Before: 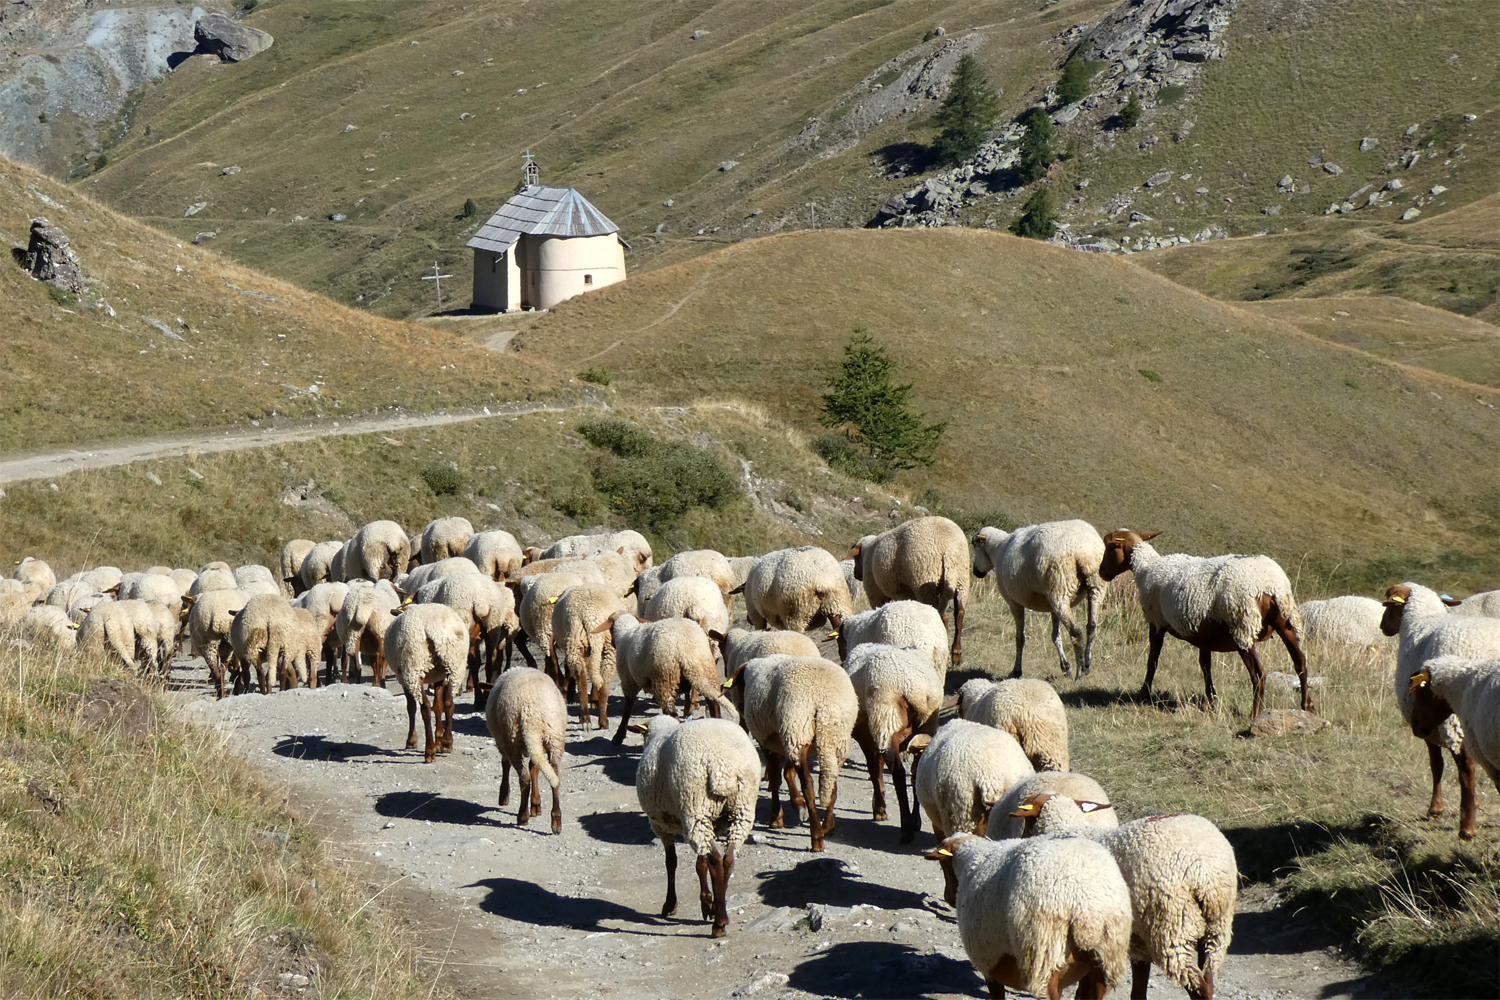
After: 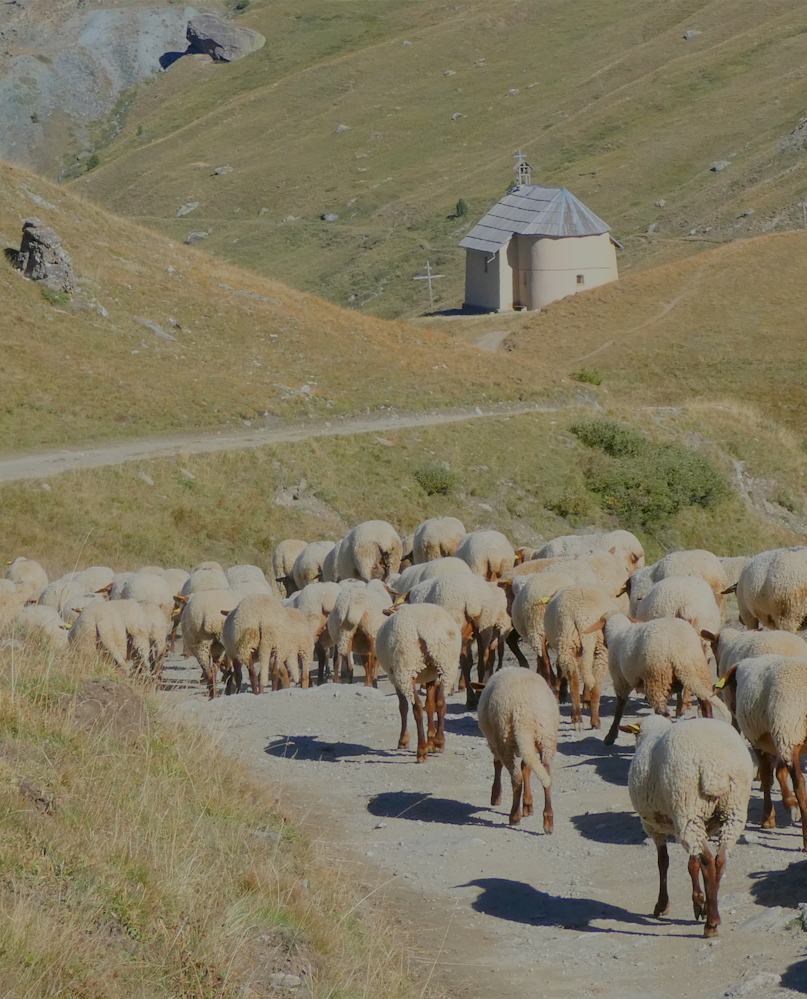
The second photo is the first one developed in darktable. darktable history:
filmic rgb: black relative exposure -14 EV, white relative exposure 8 EV, threshold 3 EV, hardness 3.74, latitude 50%, contrast 0.5, color science v5 (2021), contrast in shadows safe, contrast in highlights safe, enable highlight reconstruction true
crop: left 0.587%, right 45.588%, bottom 0.086%
